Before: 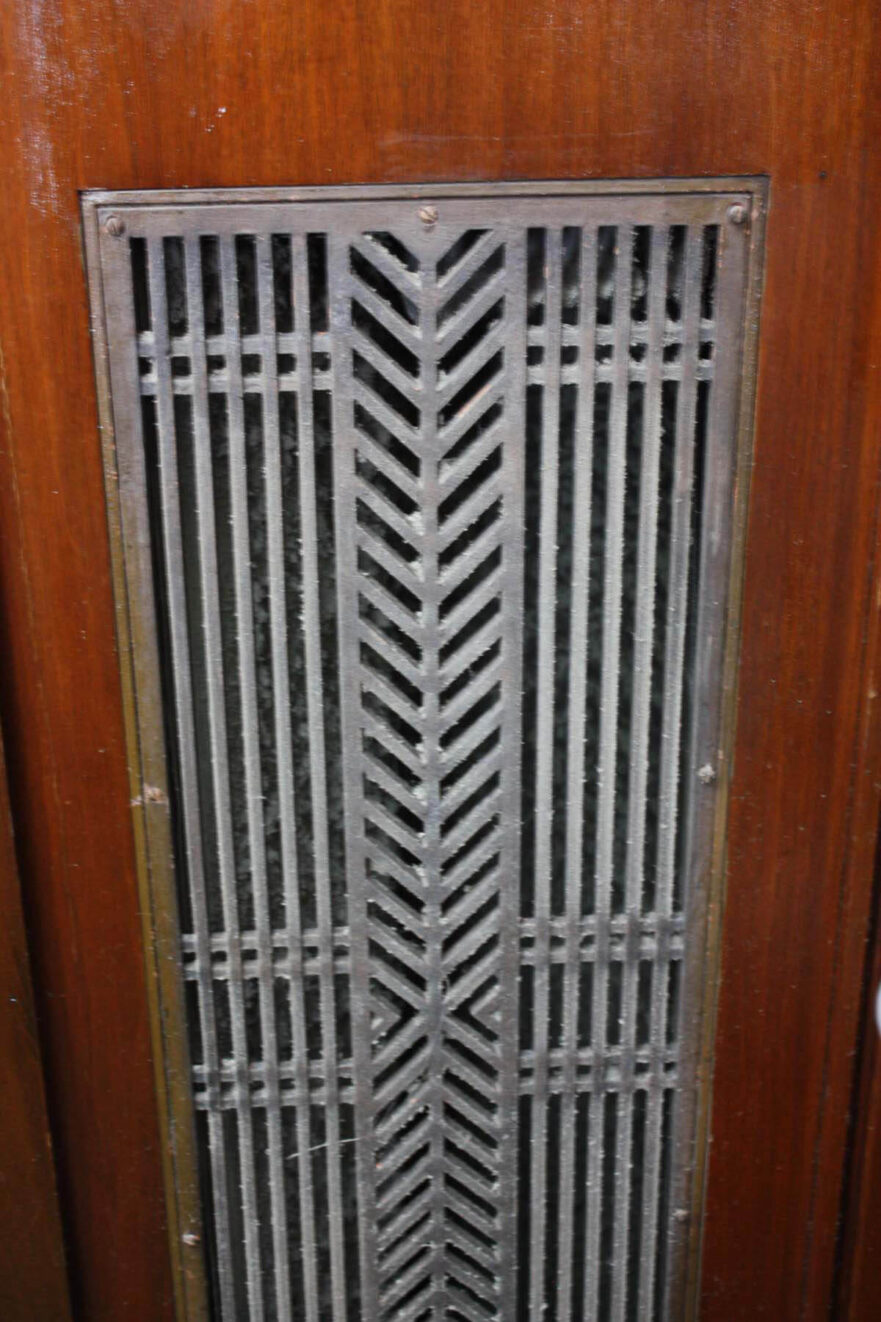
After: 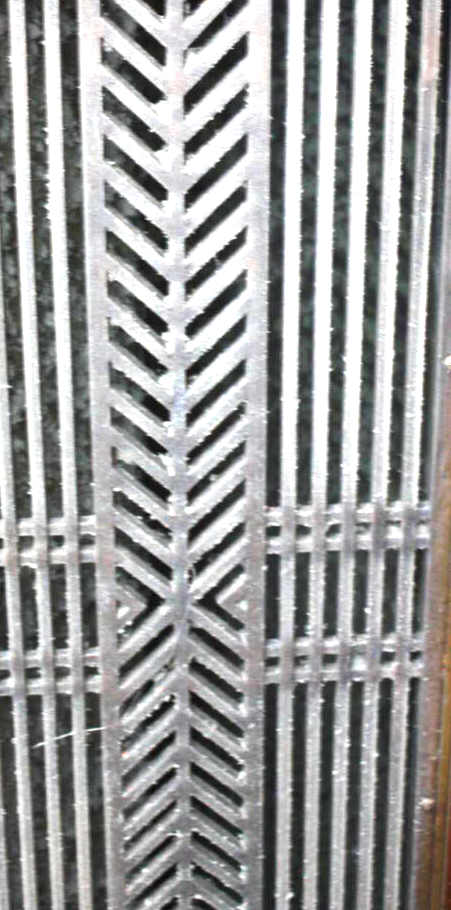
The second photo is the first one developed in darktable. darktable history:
crop and rotate: left 28.937%, top 31.144%, right 19.808%
shadows and highlights: radius 336.74, shadows 28.32, soften with gaussian
exposure: black level correction 0, exposure 1.439 EV, compensate highlight preservation false
velvia: on, module defaults
